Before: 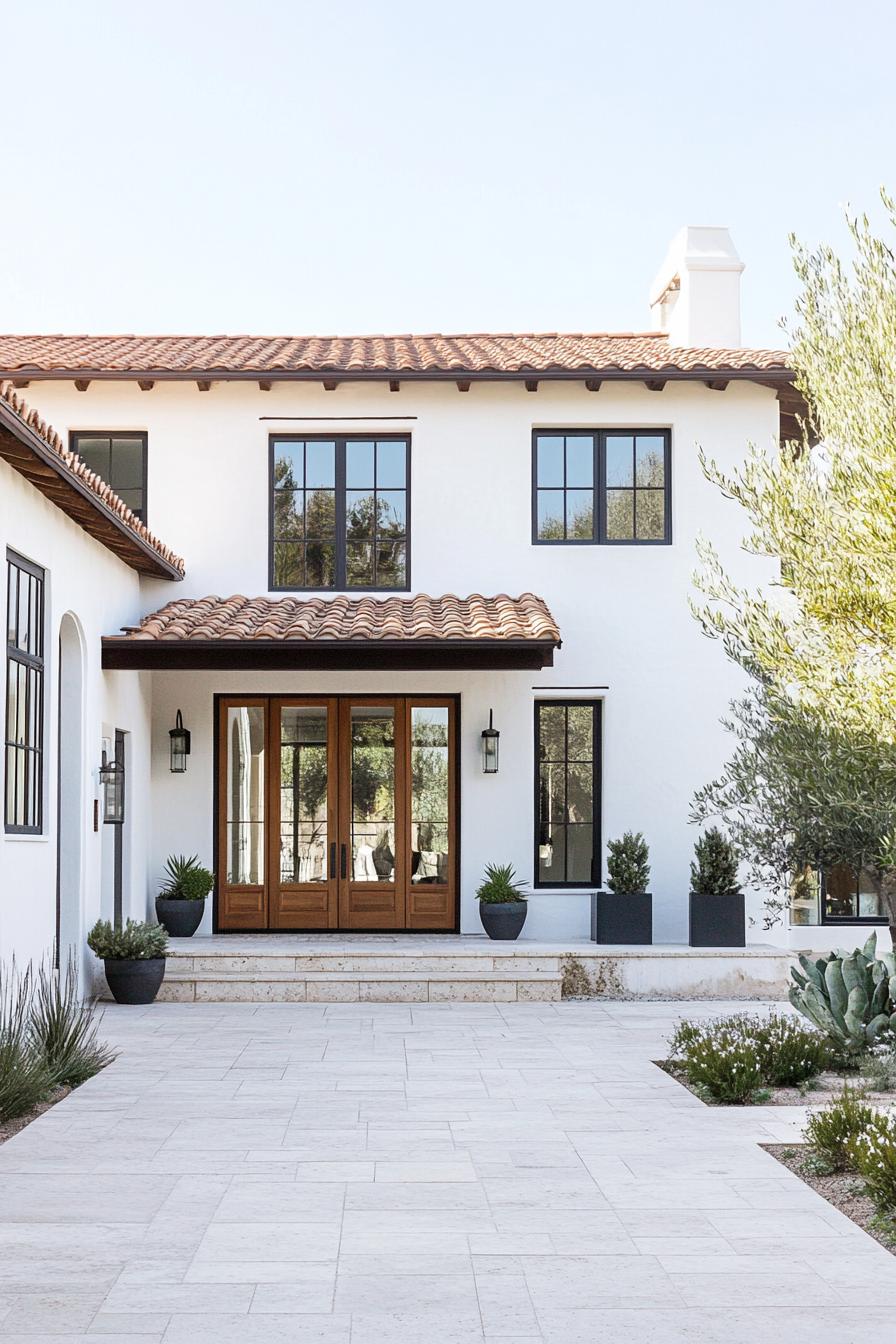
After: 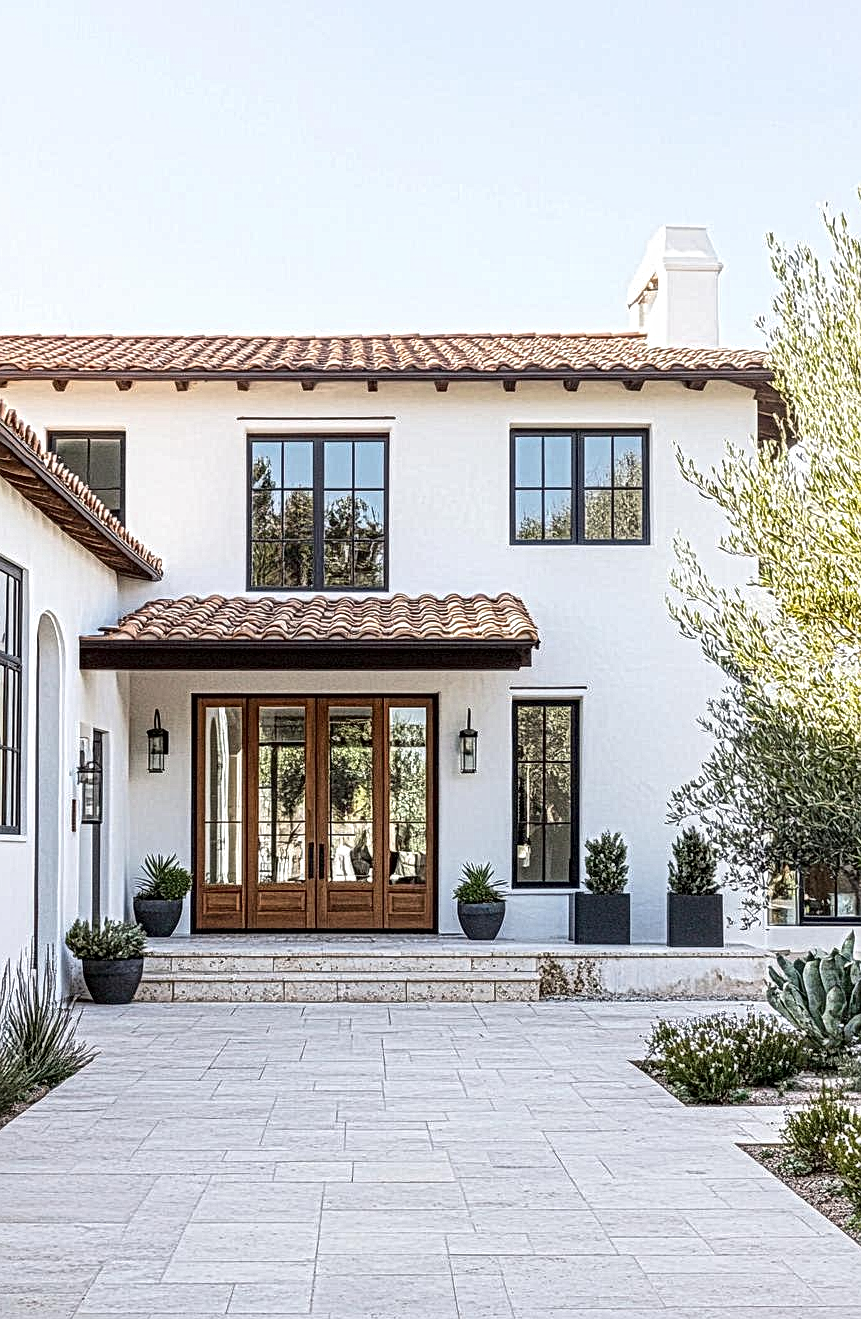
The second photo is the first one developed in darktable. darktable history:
local contrast: mode bilateral grid, contrast 19, coarseness 3, detail 300%, midtone range 0.2
base curve: curves: ch0 [(0, 0) (0.303, 0.277) (1, 1)], preserve colors none
crop and rotate: left 2.552%, right 1.274%, bottom 1.799%
